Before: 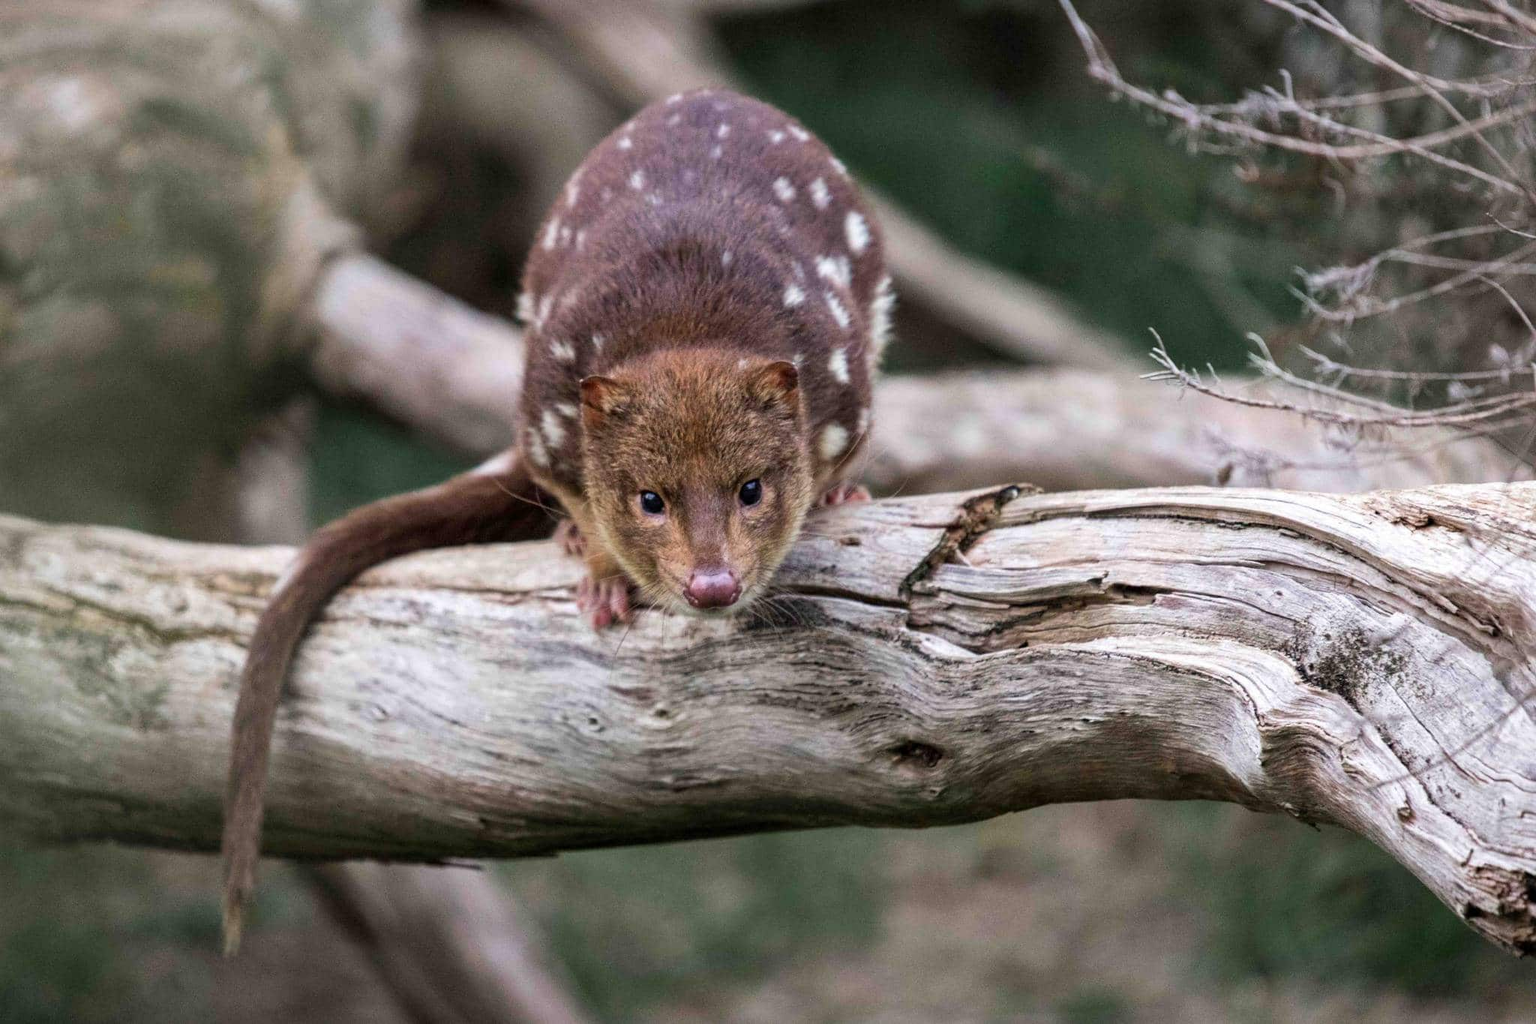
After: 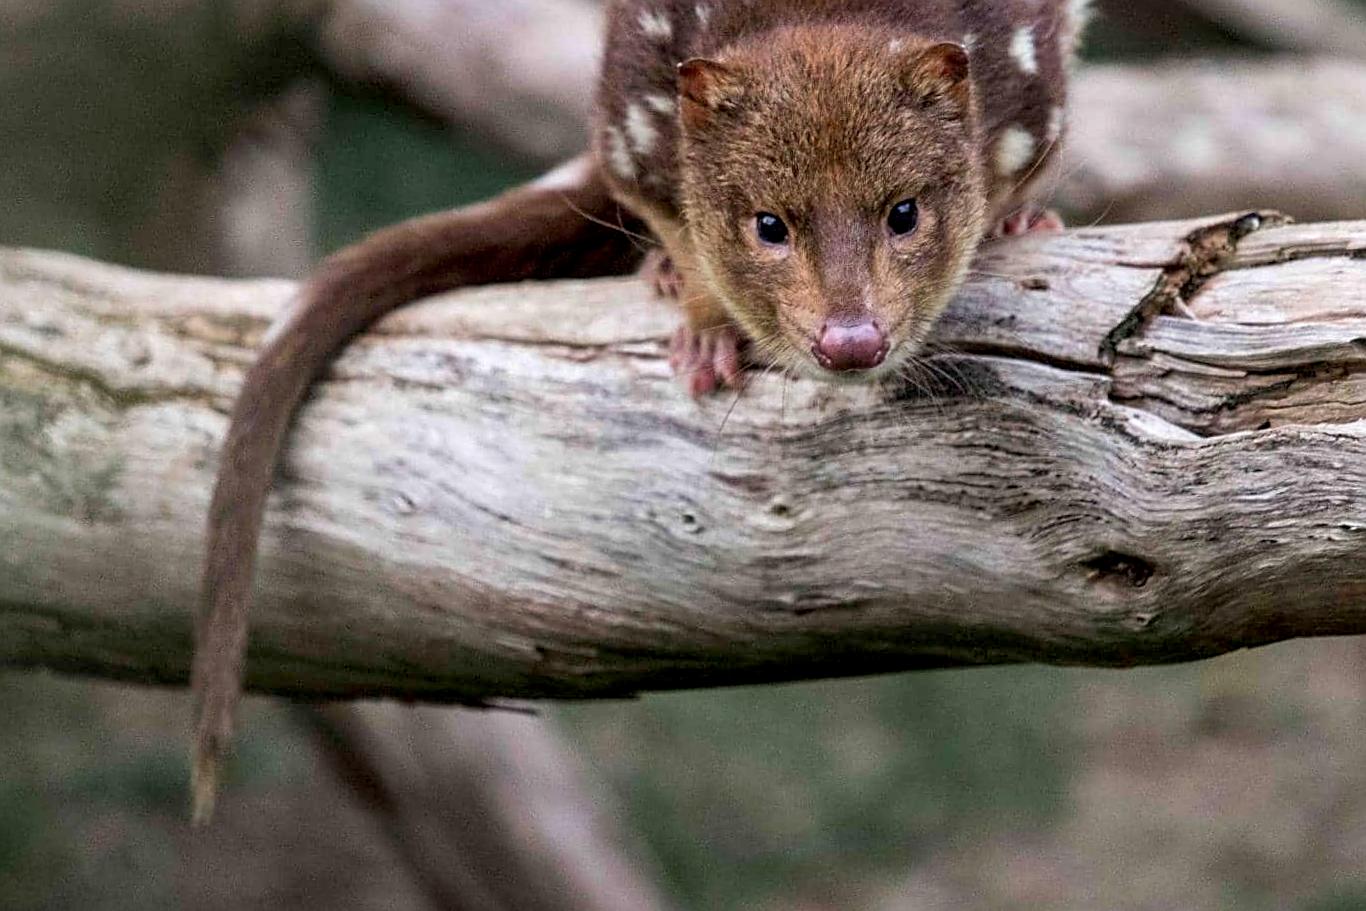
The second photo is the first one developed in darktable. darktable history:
crop and rotate: angle -0.82°, left 3.85%, top 31.828%, right 27.992%
exposure: black level correction 0.005, exposure 0.014 EV, compensate highlight preservation false
sharpen: radius 1.967
